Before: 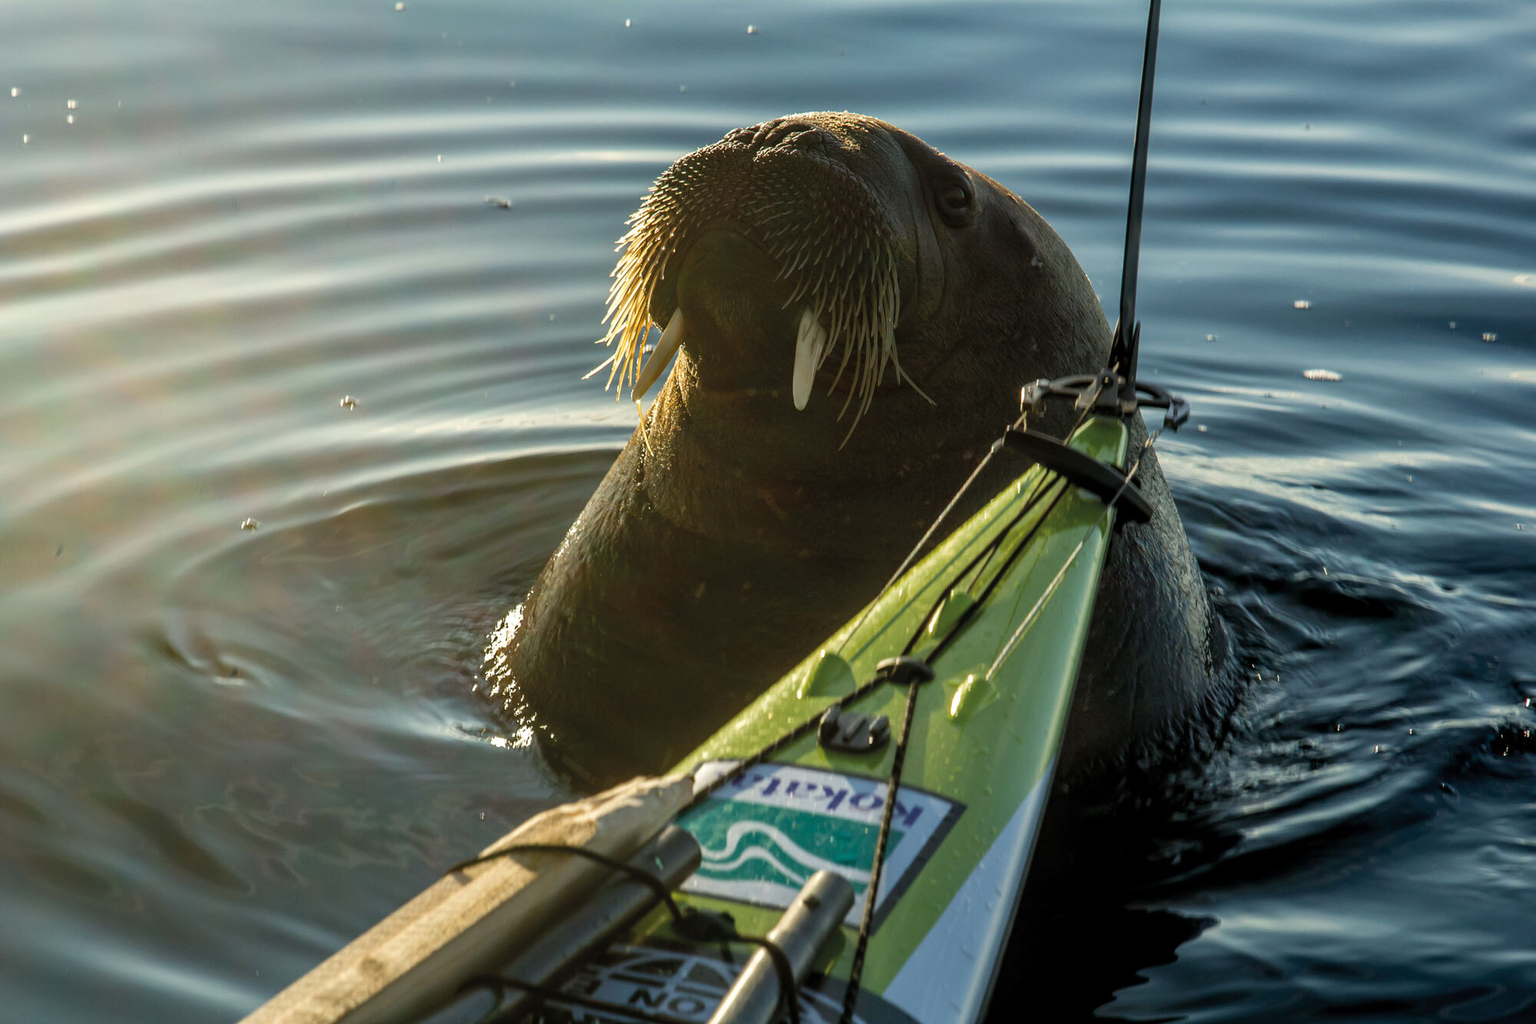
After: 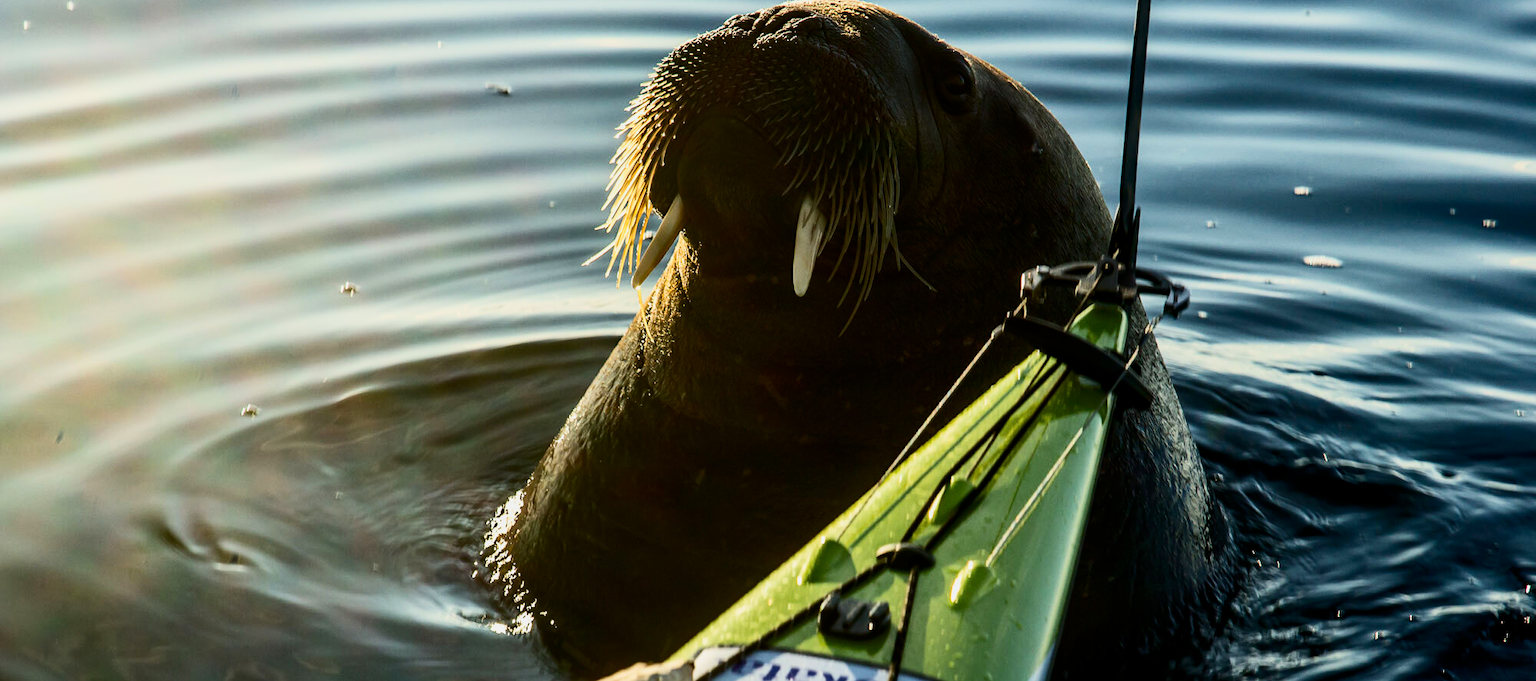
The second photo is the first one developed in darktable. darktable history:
filmic rgb: black relative exposure -8.32 EV, white relative exposure 4.67 EV, threshold 5.99 EV, hardness 3.82, enable highlight reconstruction true
crop: top 11.171%, bottom 22.195%
contrast brightness saturation: contrast 0.399, brightness 0.051, saturation 0.261
